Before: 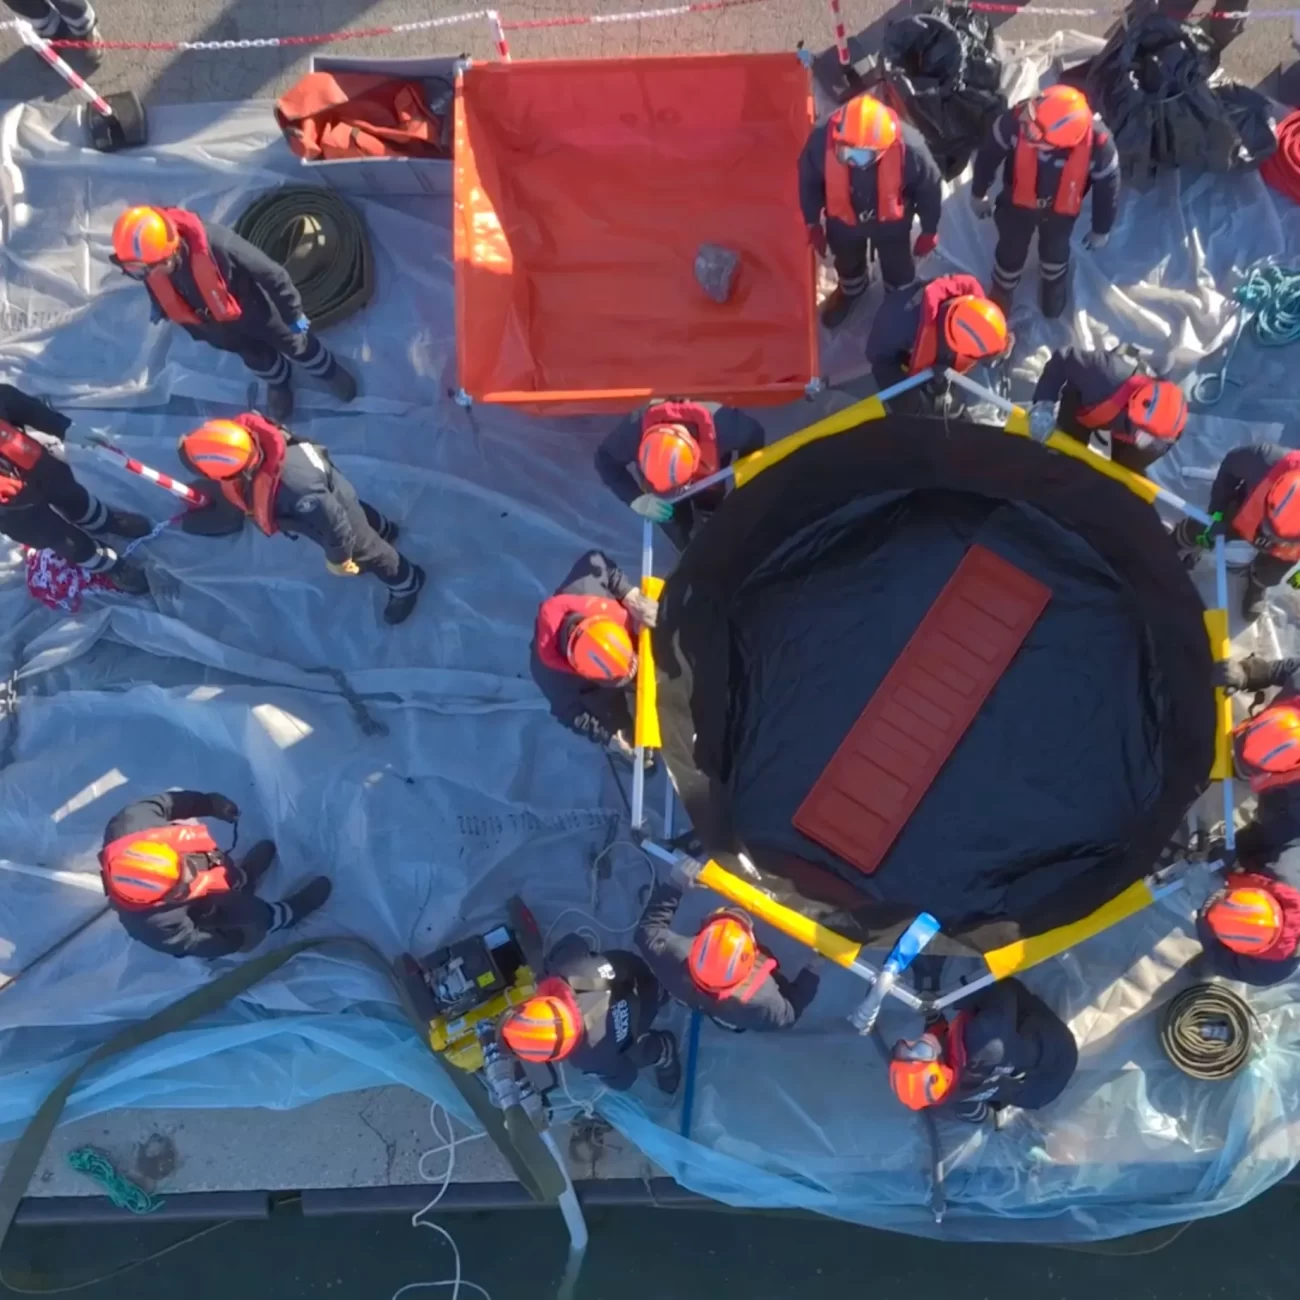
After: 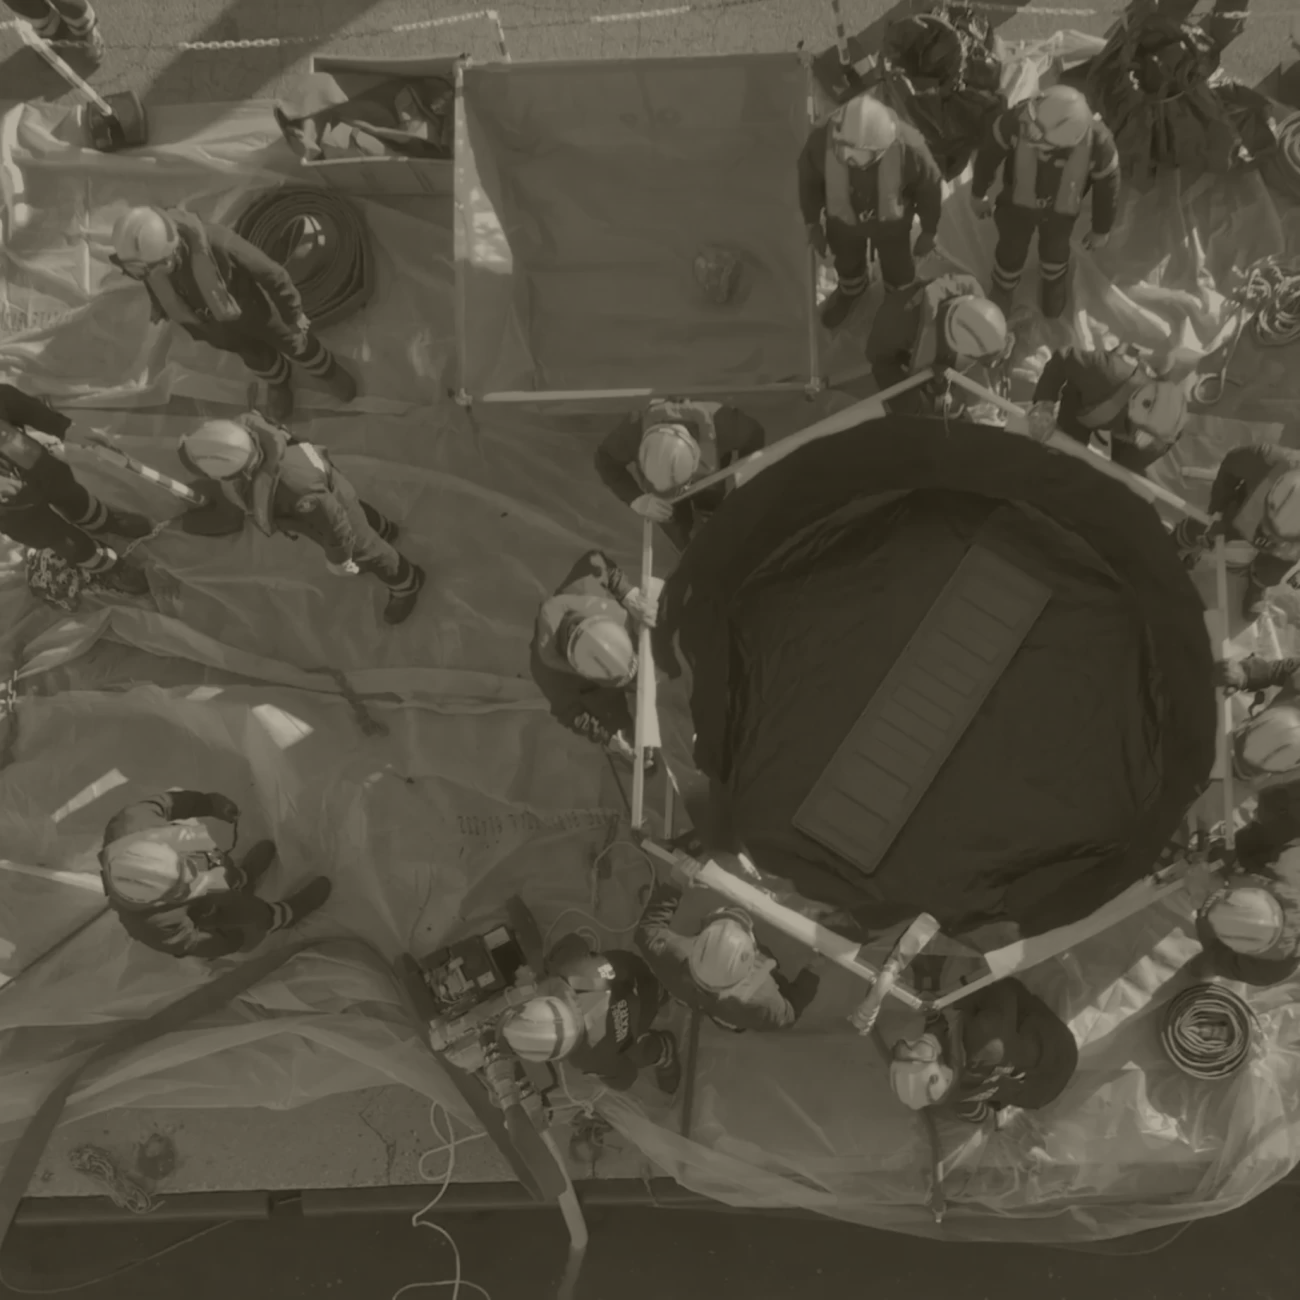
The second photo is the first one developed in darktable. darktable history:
color balance rgb: perceptual saturation grading › global saturation -3%
colorize: hue 41.44°, saturation 22%, source mix 60%, lightness 10.61%
